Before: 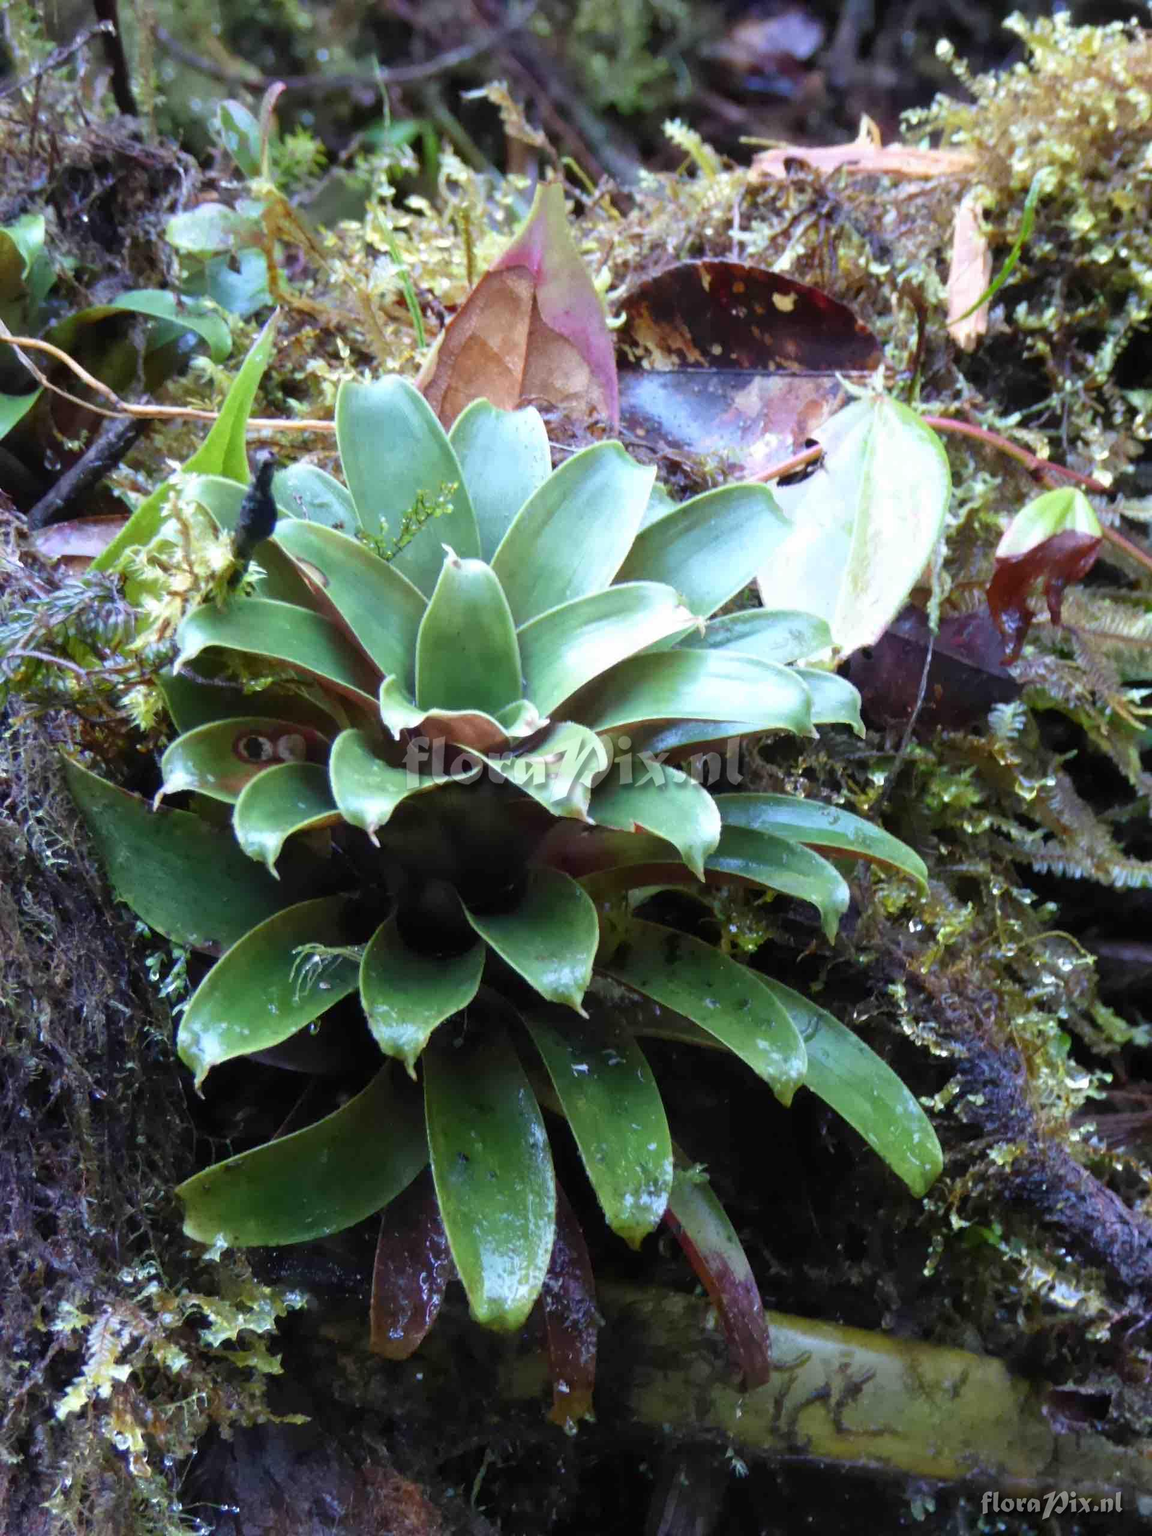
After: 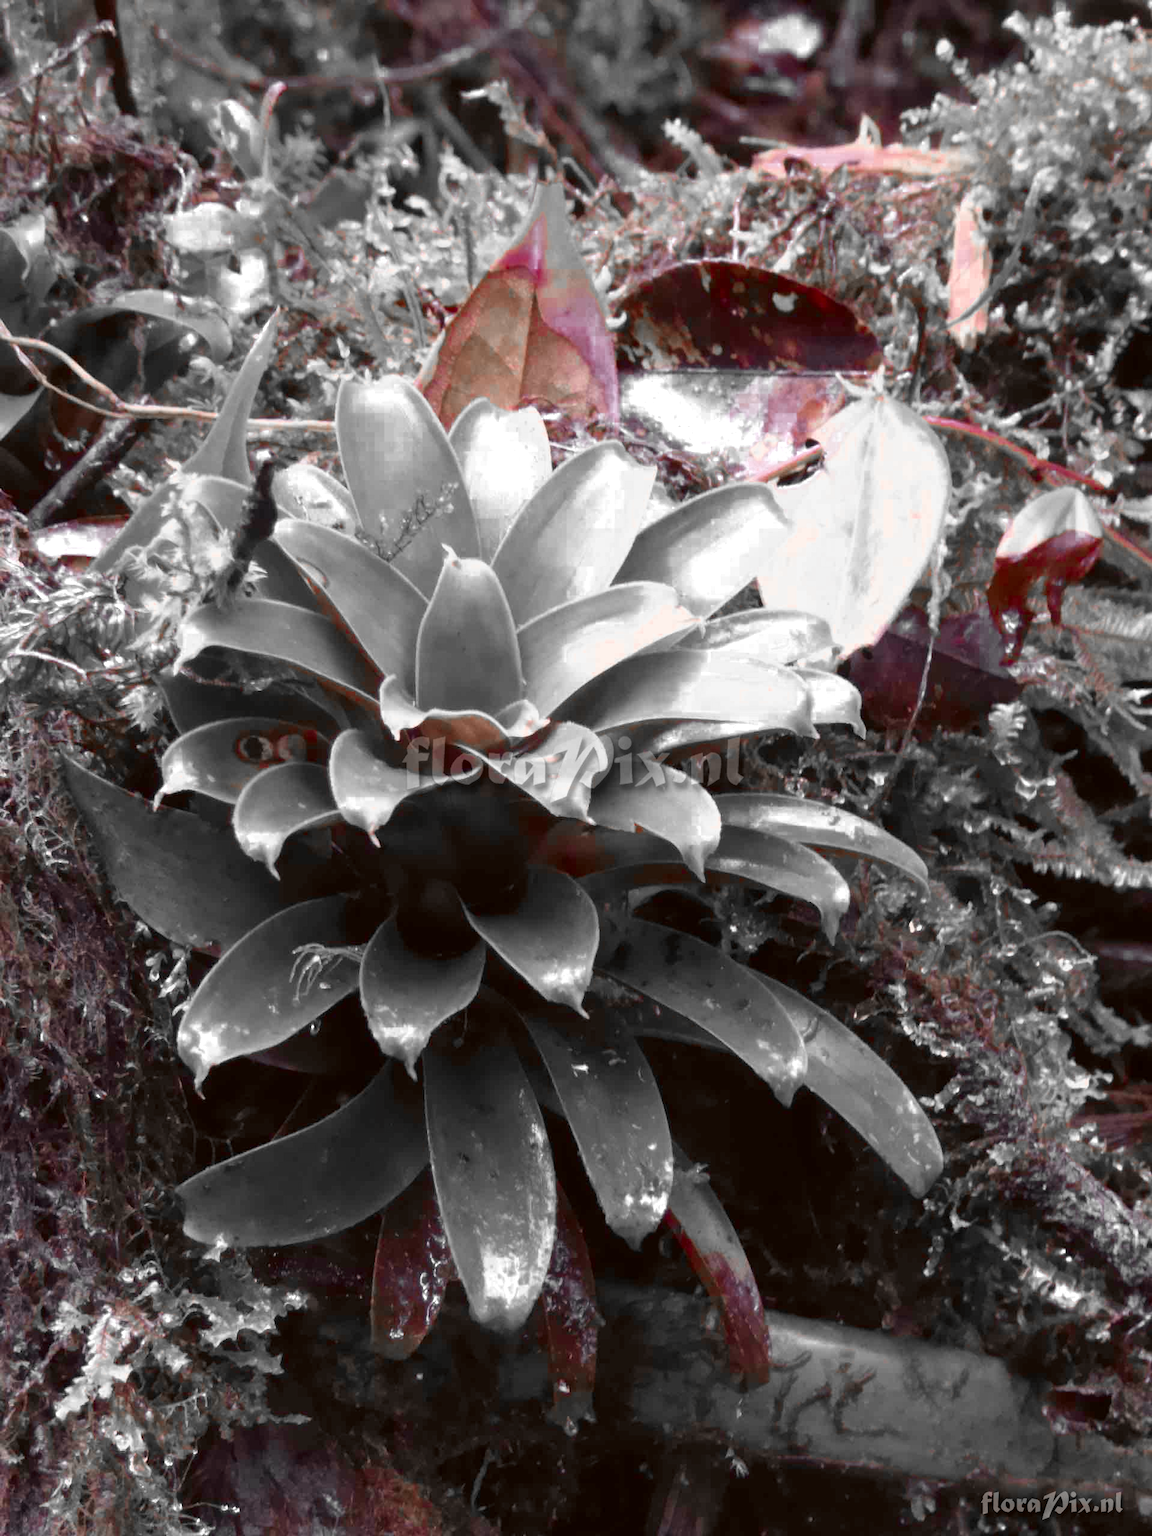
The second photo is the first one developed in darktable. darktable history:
color correction: highlights a* 6.3, highlights b* 7.65, shadows a* 5.81, shadows b* 7.11, saturation 0.883
color zones: curves: ch0 [(0, 0.352) (0.143, 0.407) (0.286, 0.386) (0.429, 0.431) (0.571, 0.829) (0.714, 0.853) (0.857, 0.833) (1, 0.352)]; ch1 [(0, 0.604) (0.072, 0.726) (0.096, 0.608) (0.205, 0.007) (0.571, -0.006) (0.839, -0.013) (0.857, -0.012) (1, 0.604)]
